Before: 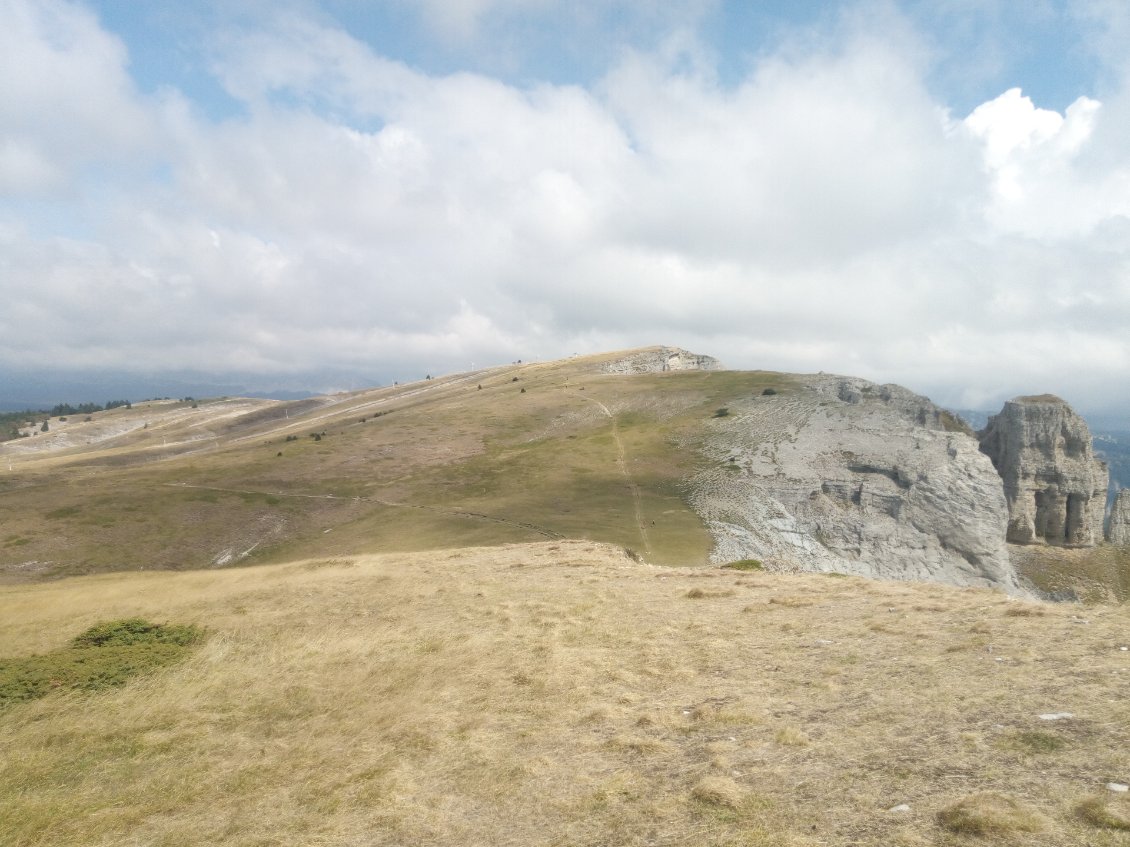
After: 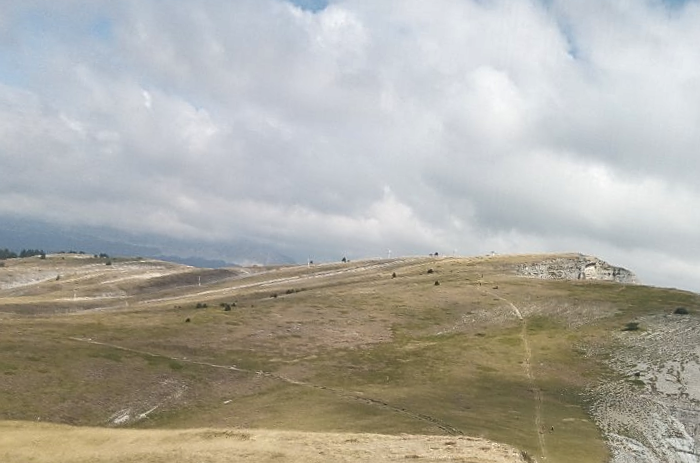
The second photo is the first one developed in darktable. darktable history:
shadows and highlights: low approximation 0.01, soften with gaussian
crop and rotate: angle -6.18°, left 2.239%, top 7.059%, right 27.268%, bottom 30.705%
exposure: compensate highlight preservation false
sharpen: on, module defaults
